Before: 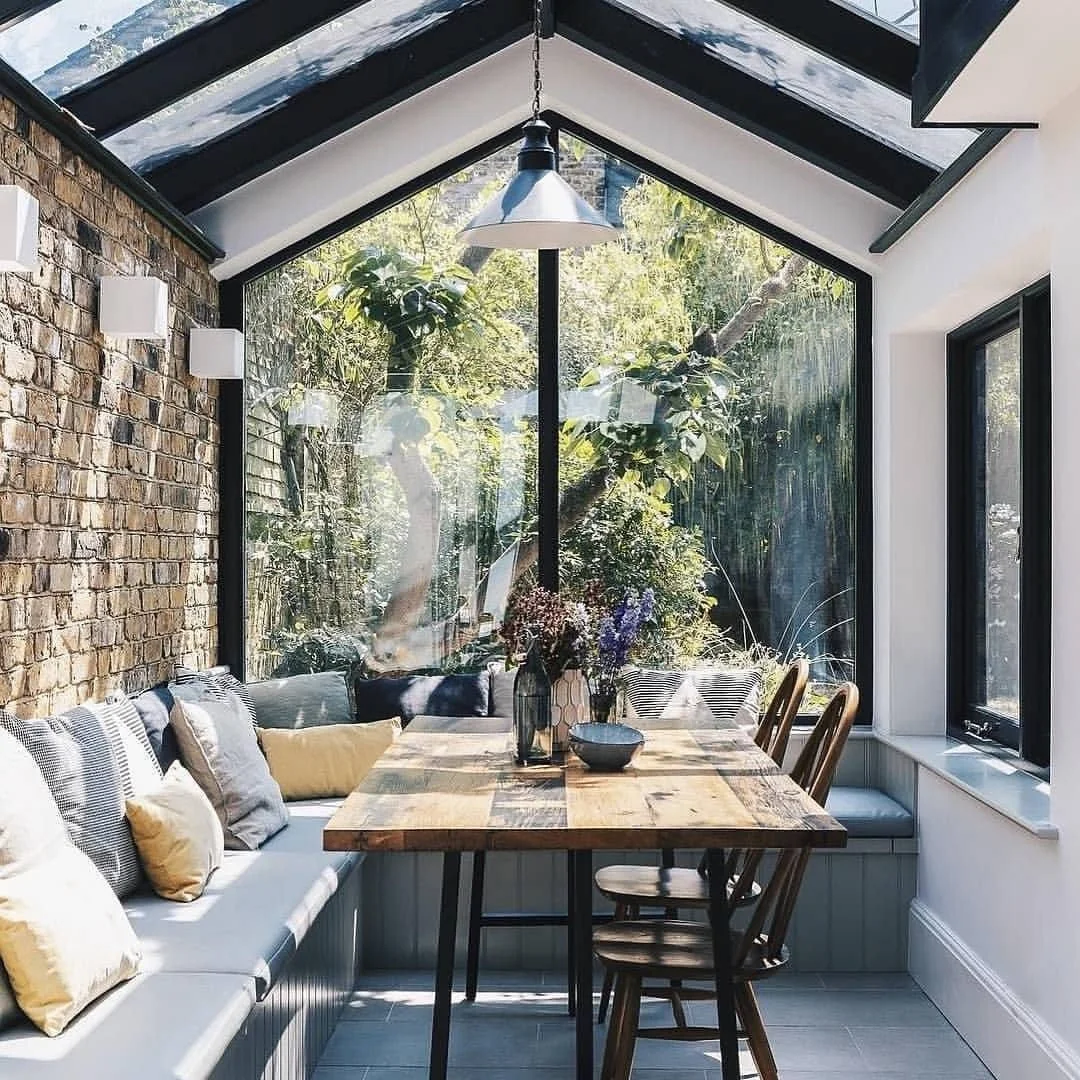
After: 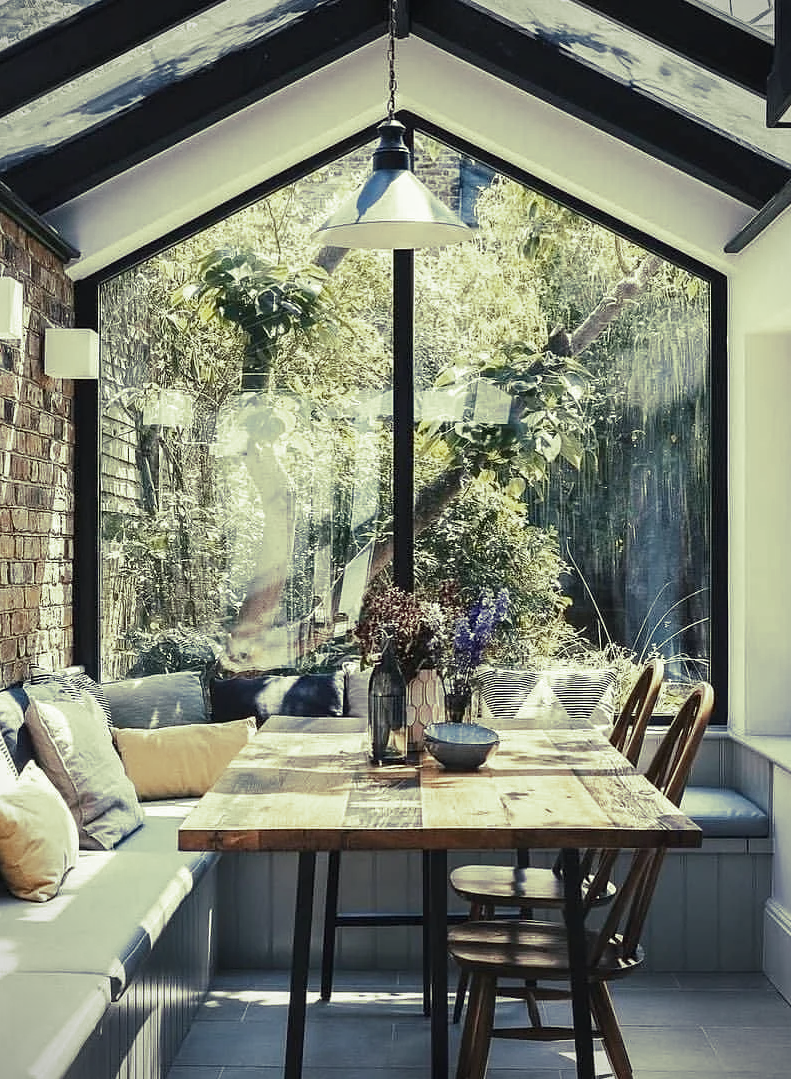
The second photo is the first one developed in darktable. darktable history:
crop: left 13.443%, right 13.31%
split-toning: shadows › hue 290.82°, shadows › saturation 0.34, highlights › saturation 0.38, balance 0, compress 50%
vignetting: fall-off start 79.88%
